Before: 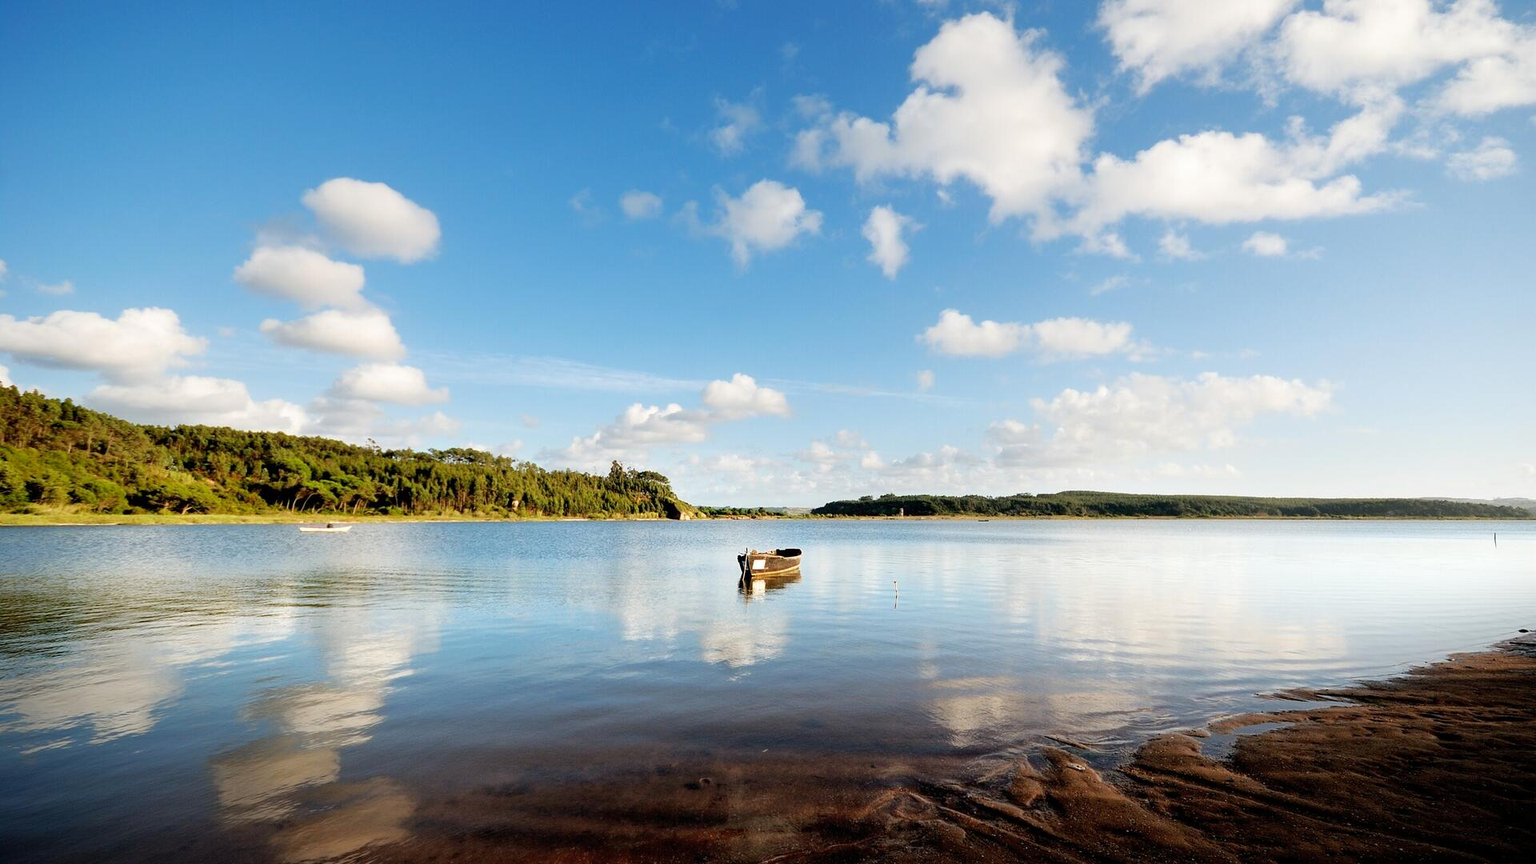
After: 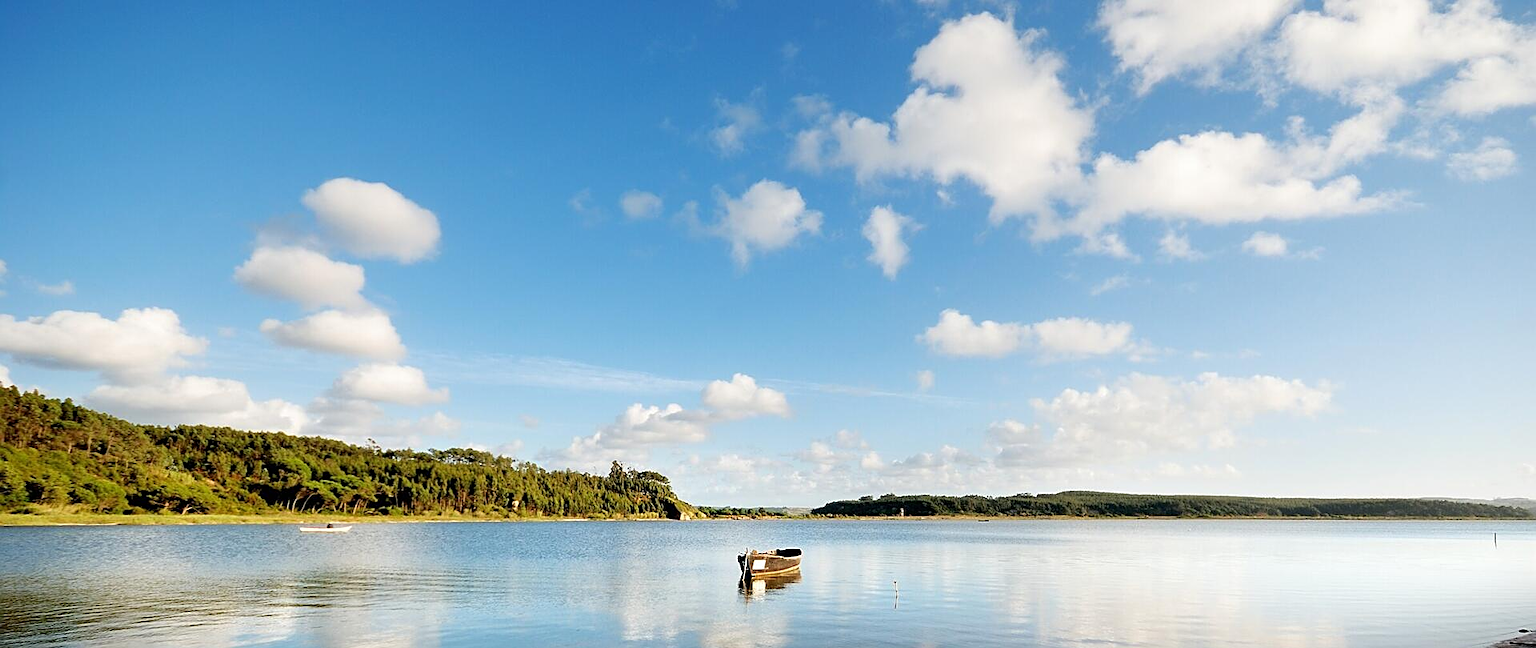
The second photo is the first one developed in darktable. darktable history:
exposure: compensate highlight preservation false
crop: bottom 24.988%
sharpen: on, module defaults
